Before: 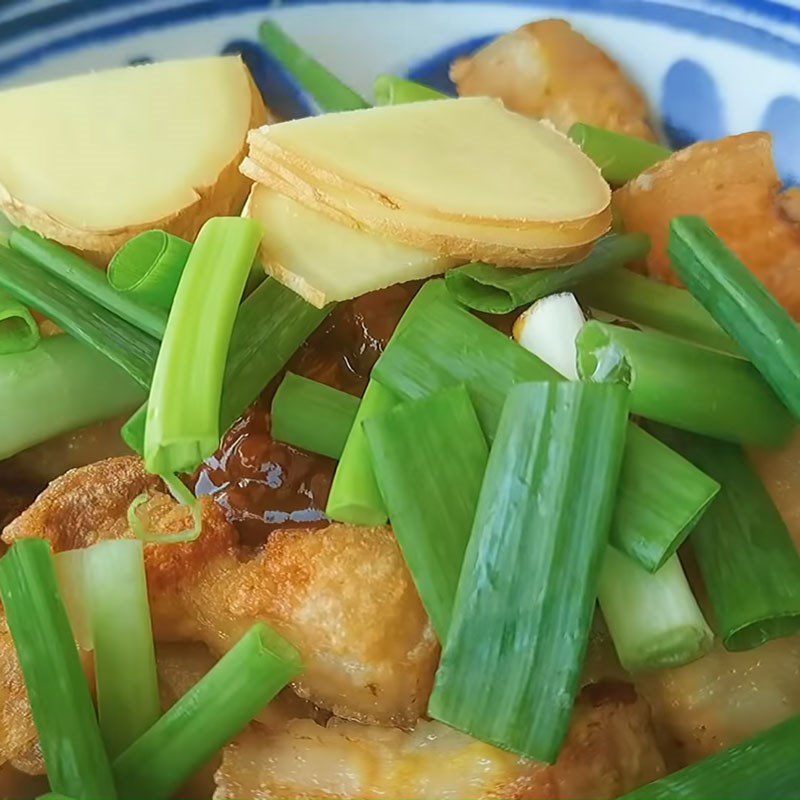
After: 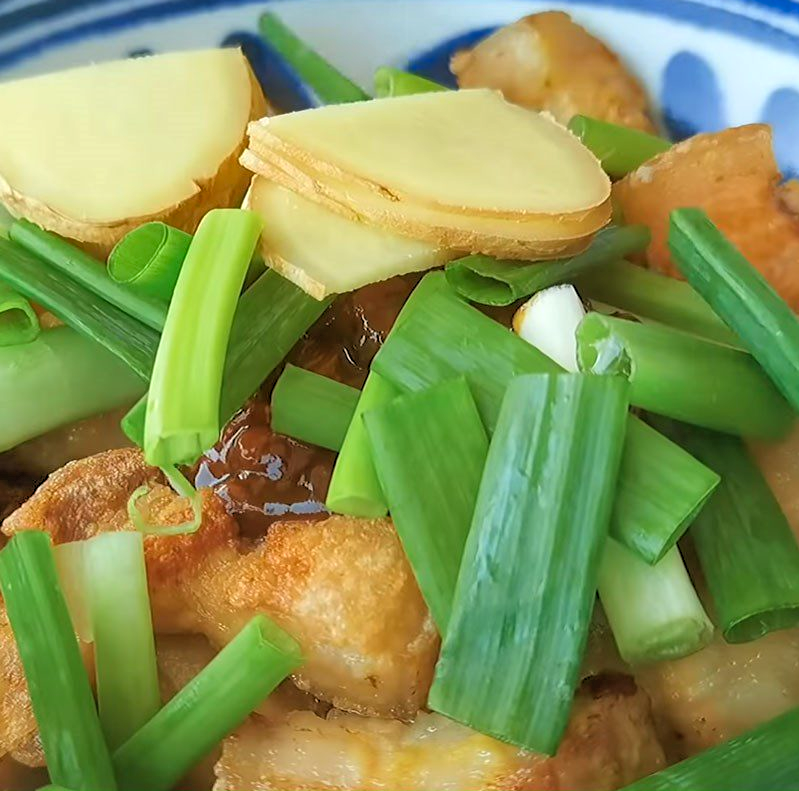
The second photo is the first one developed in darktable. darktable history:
crop: top 1.049%, right 0.001%
rgb levels: levels [[0.013, 0.434, 0.89], [0, 0.5, 1], [0, 0.5, 1]]
shadows and highlights: soften with gaussian
